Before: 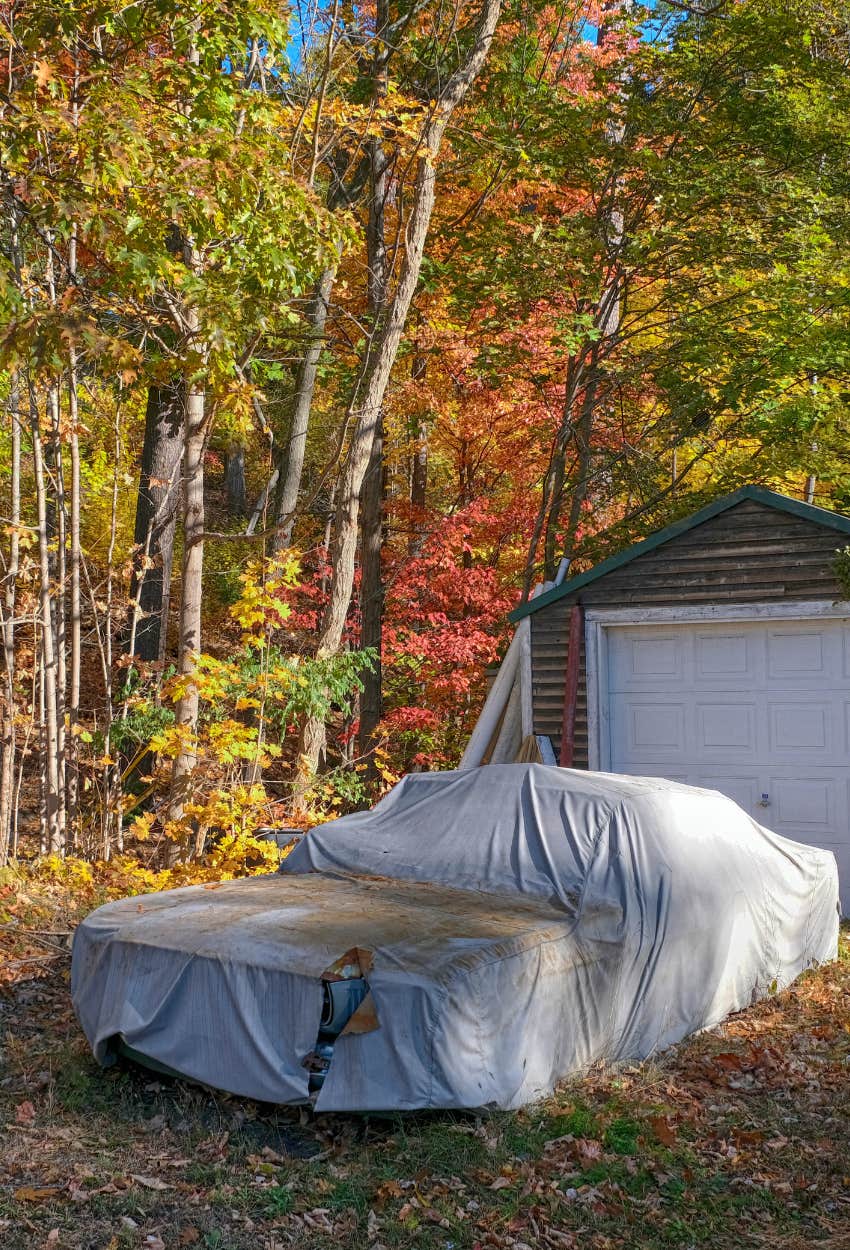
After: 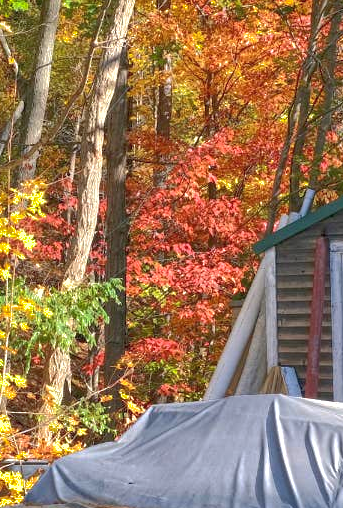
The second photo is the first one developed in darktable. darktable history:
crop: left 30.016%, top 29.551%, right 29.622%, bottom 29.739%
exposure: black level correction 0, exposure 0.69 EV, compensate highlight preservation false
shadows and highlights: on, module defaults
